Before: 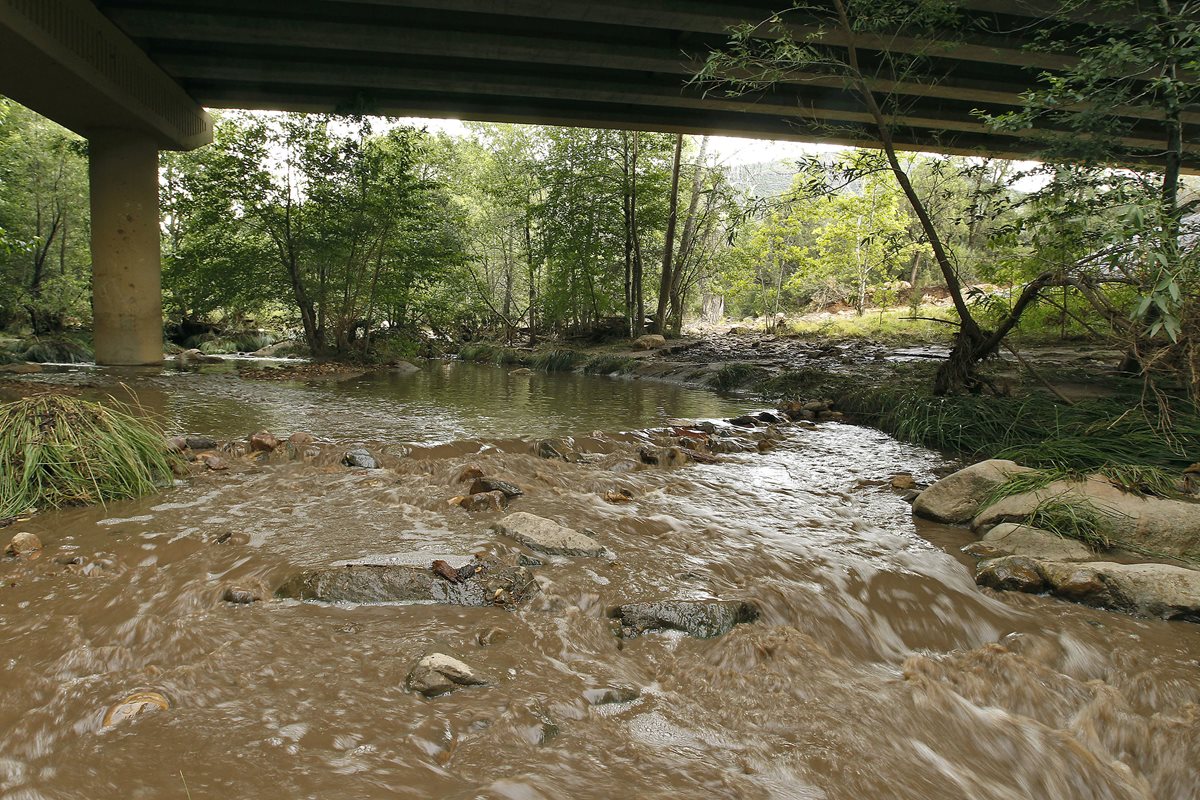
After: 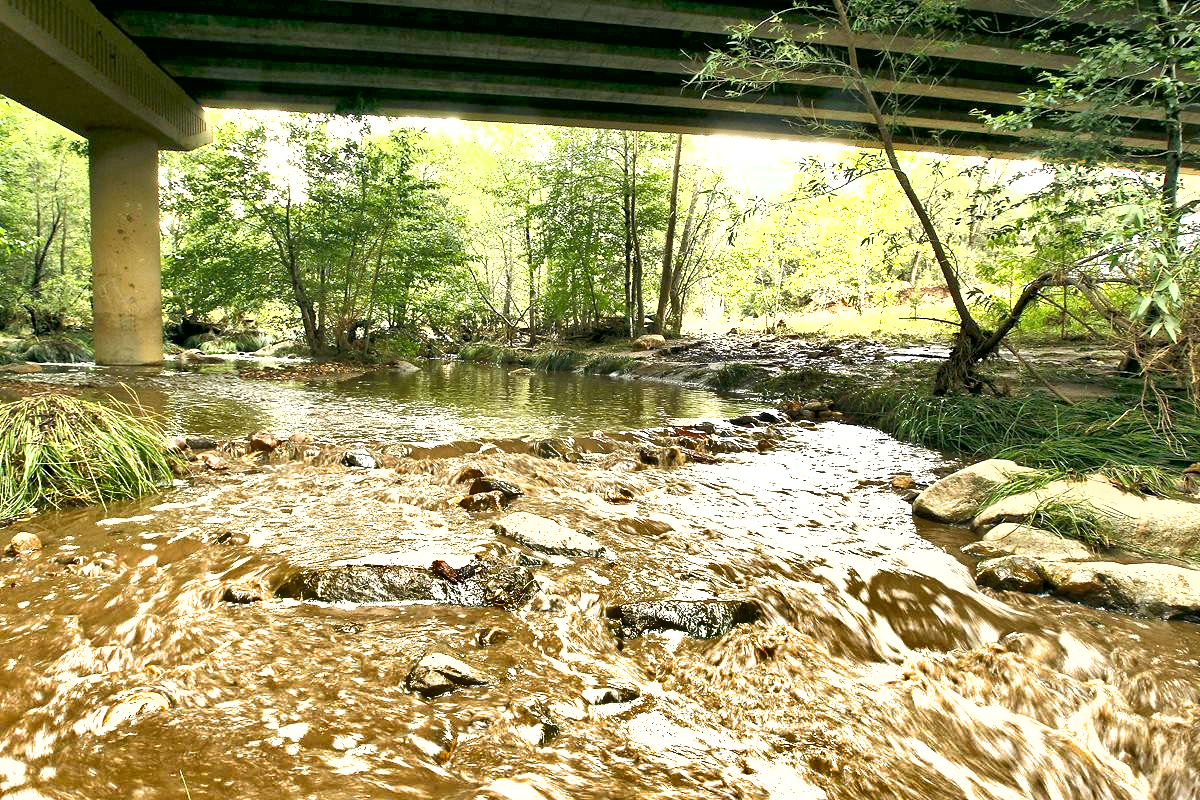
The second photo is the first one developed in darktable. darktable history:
exposure: black level correction 0.005, exposure 2.067 EV, compensate exposure bias true, compensate highlight preservation false
shadows and highlights: radius 105.61, shadows 40.84, highlights -72.03, low approximation 0.01, soften with gaussian
